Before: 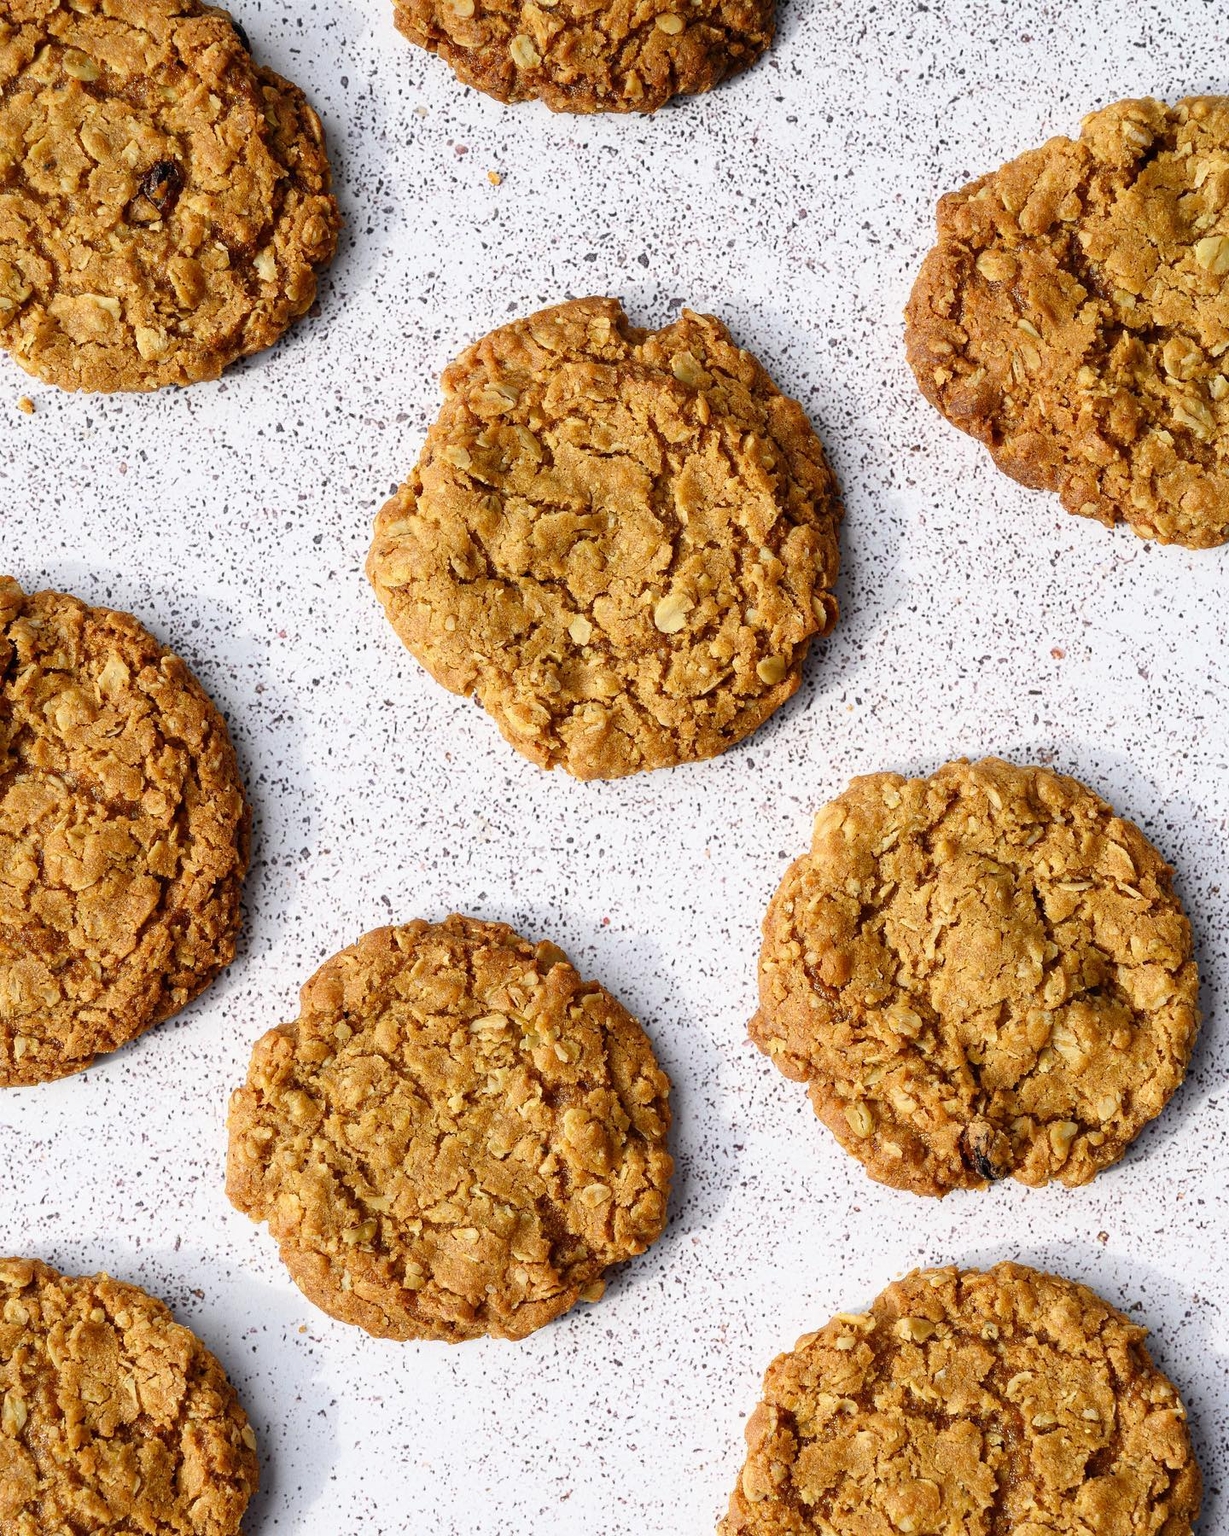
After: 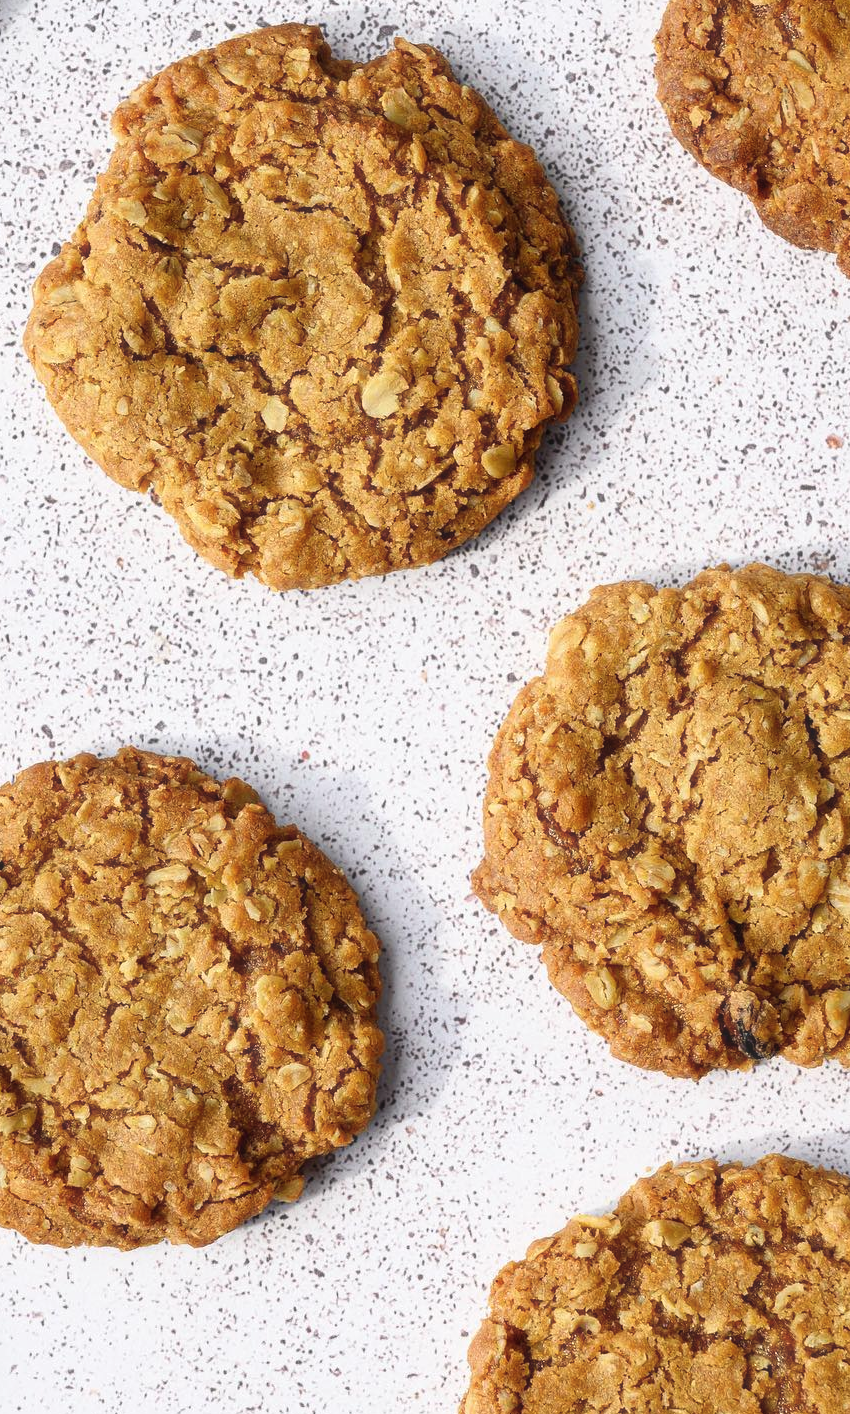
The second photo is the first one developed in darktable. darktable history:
crop and rotate: left 28.183%, top 18.045%, right 12.756%, bottom 3.386%
haze removal: strength -0.092, compatibility mode true, adaptive false
